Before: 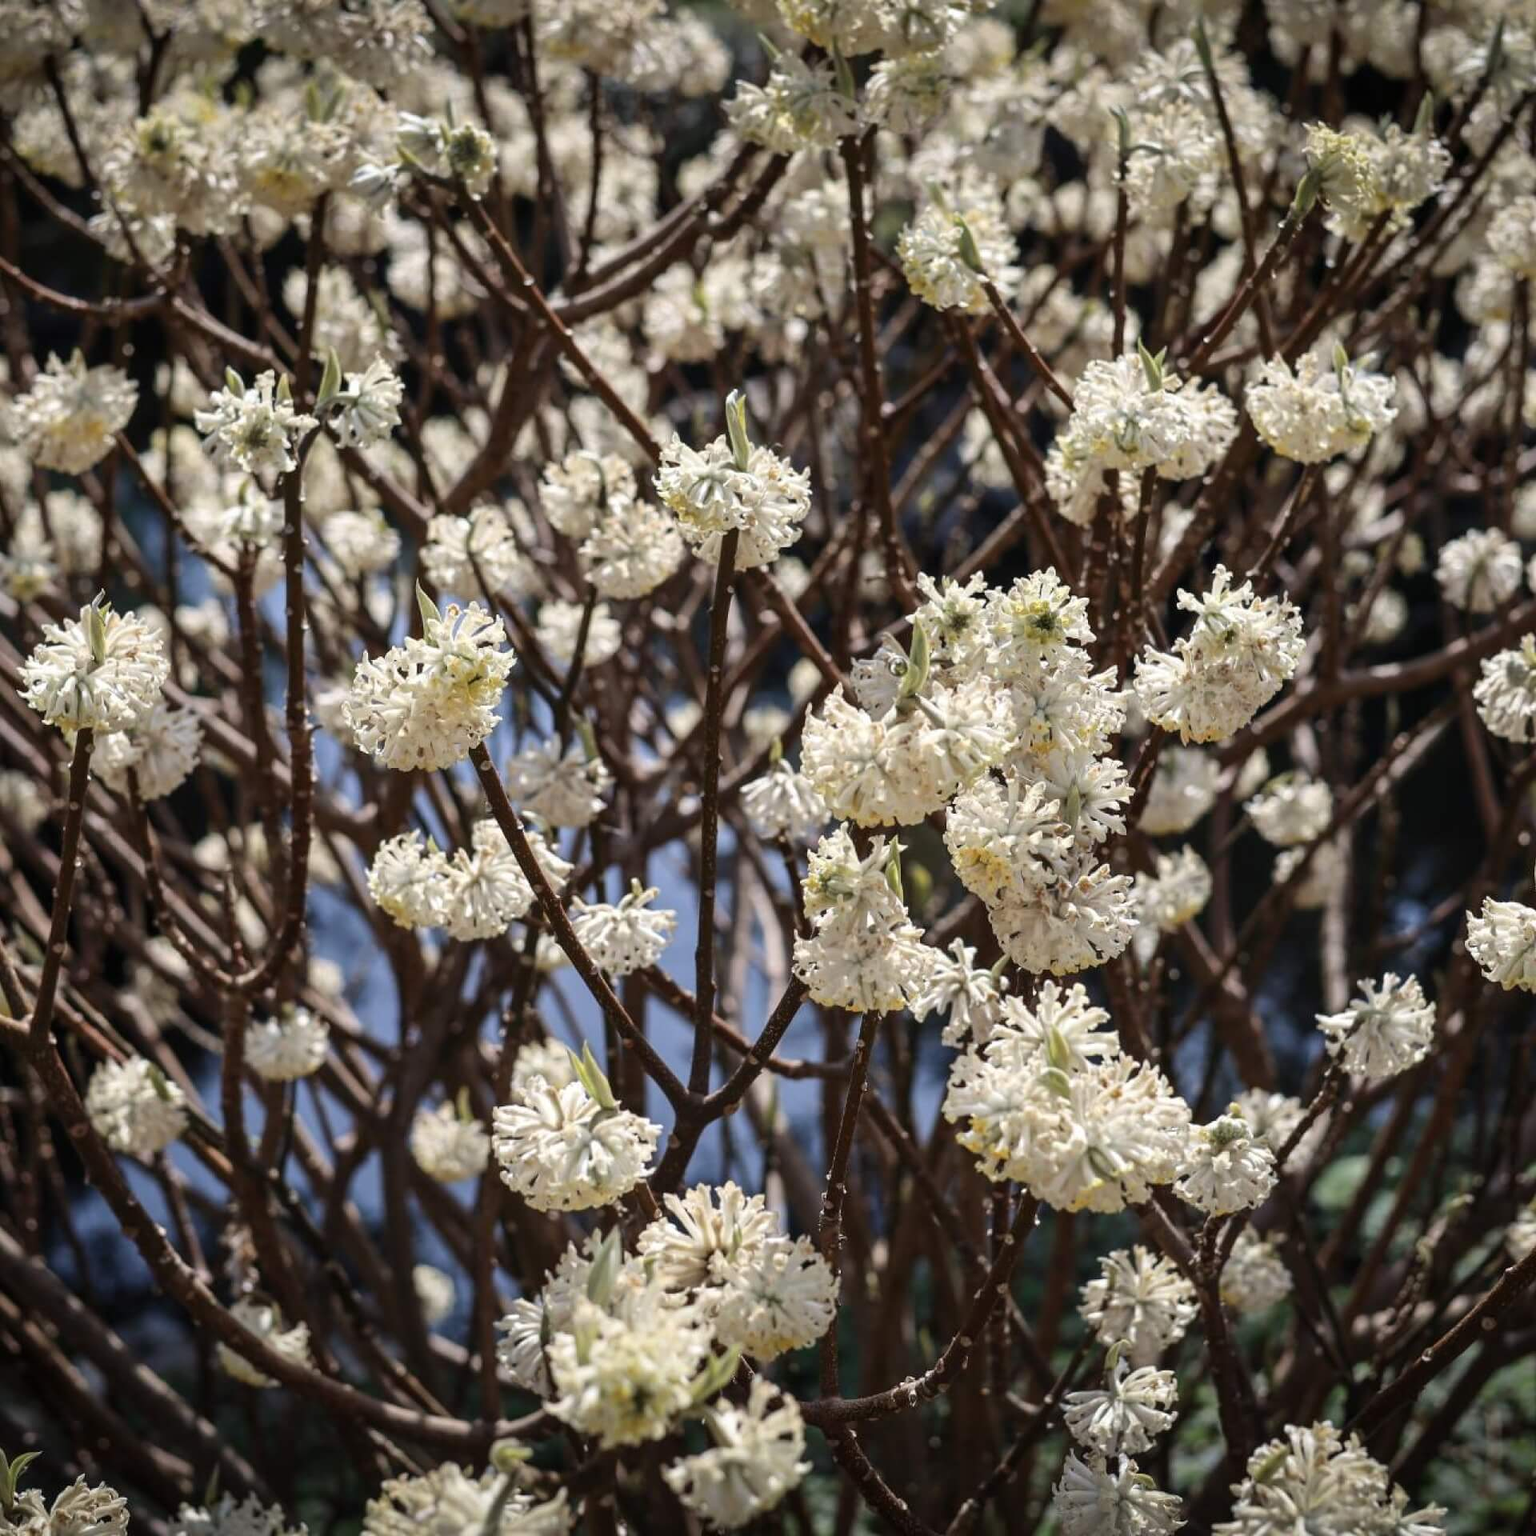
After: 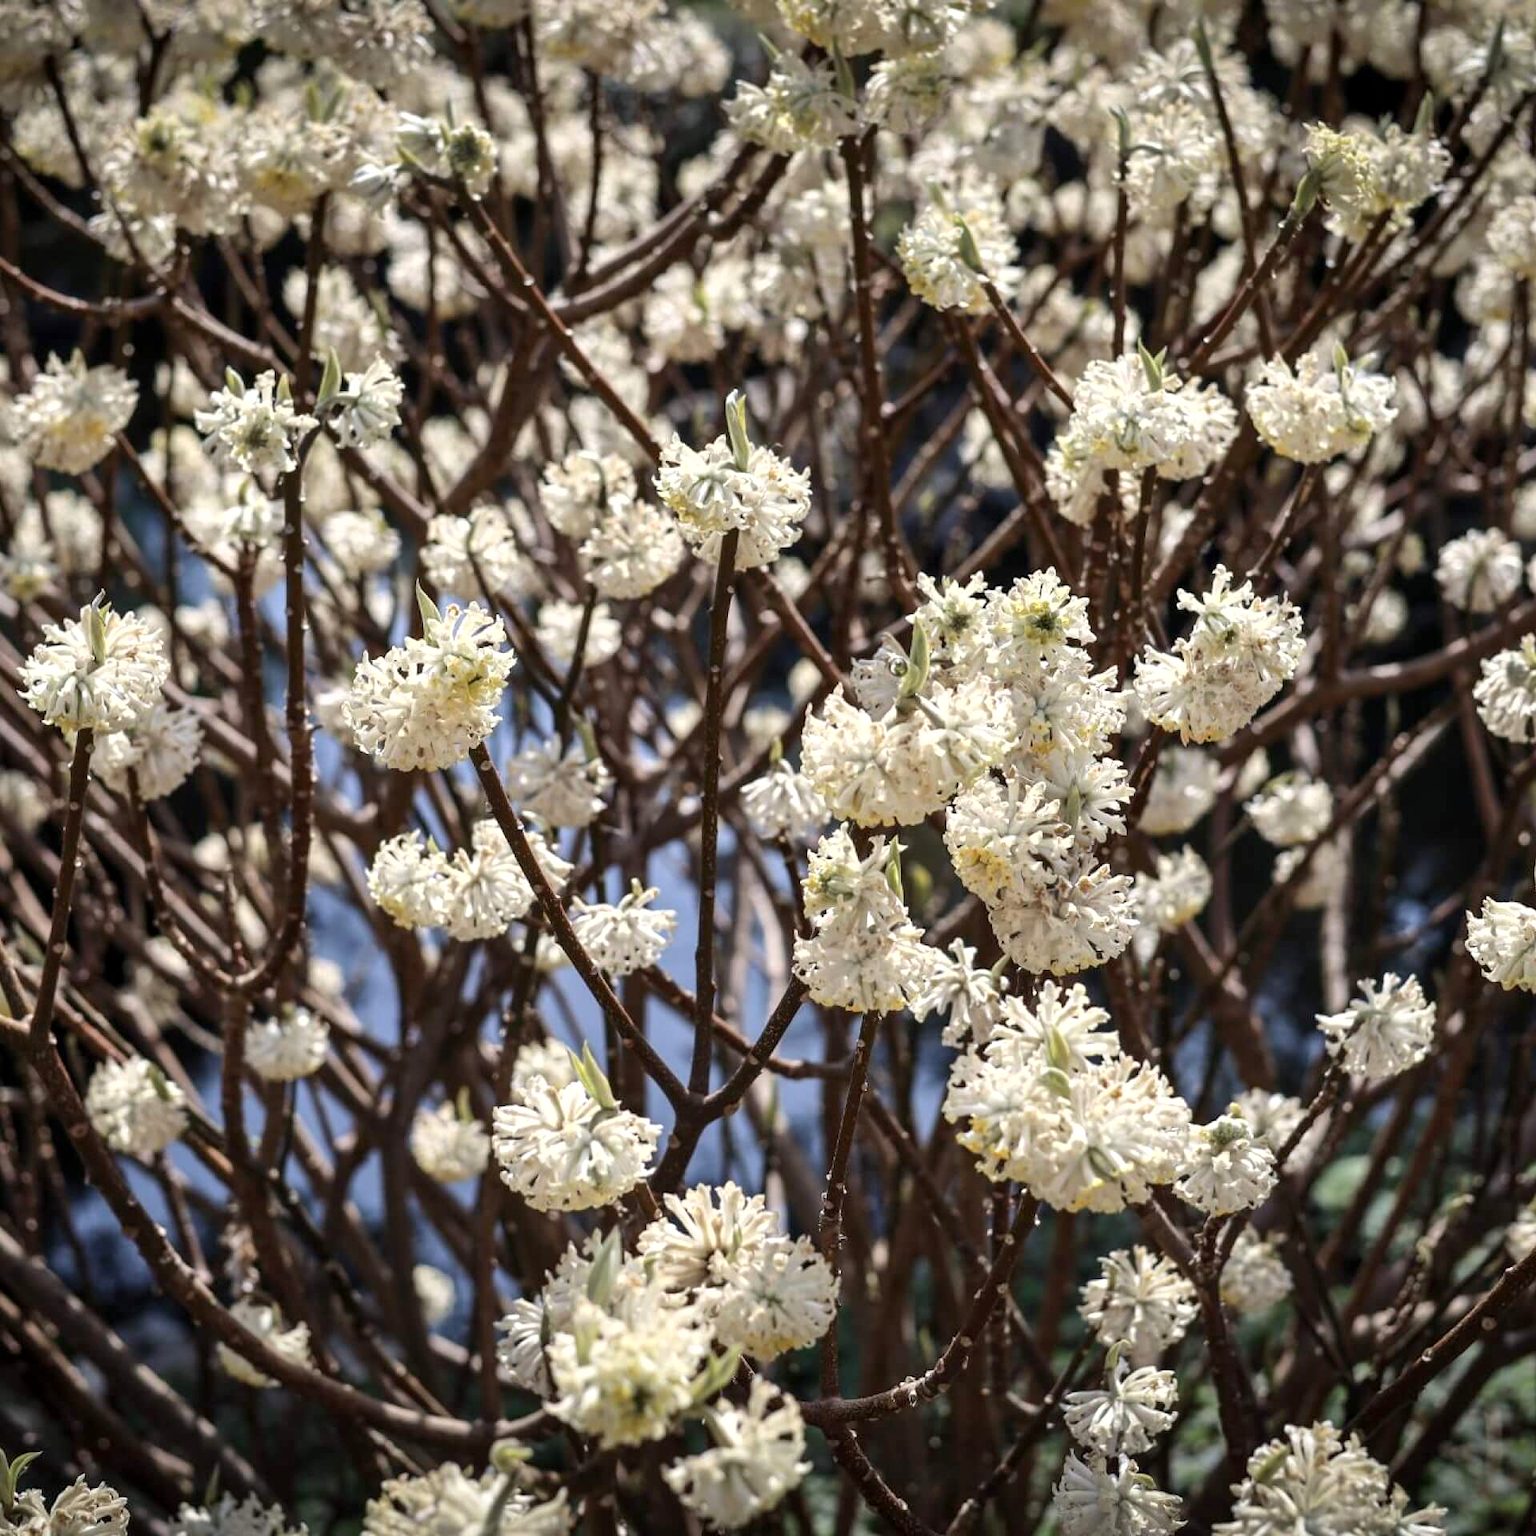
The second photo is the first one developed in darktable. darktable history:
exposure: black level correction 0.002, exposure 0.298 EV, compensate highlight preservation false
color correction: highlights b* -0.034, saturation 0.975
shadows and highlights: shadows 29.56, highlights -30.31, low approximation 0.01, soften with gaussian
